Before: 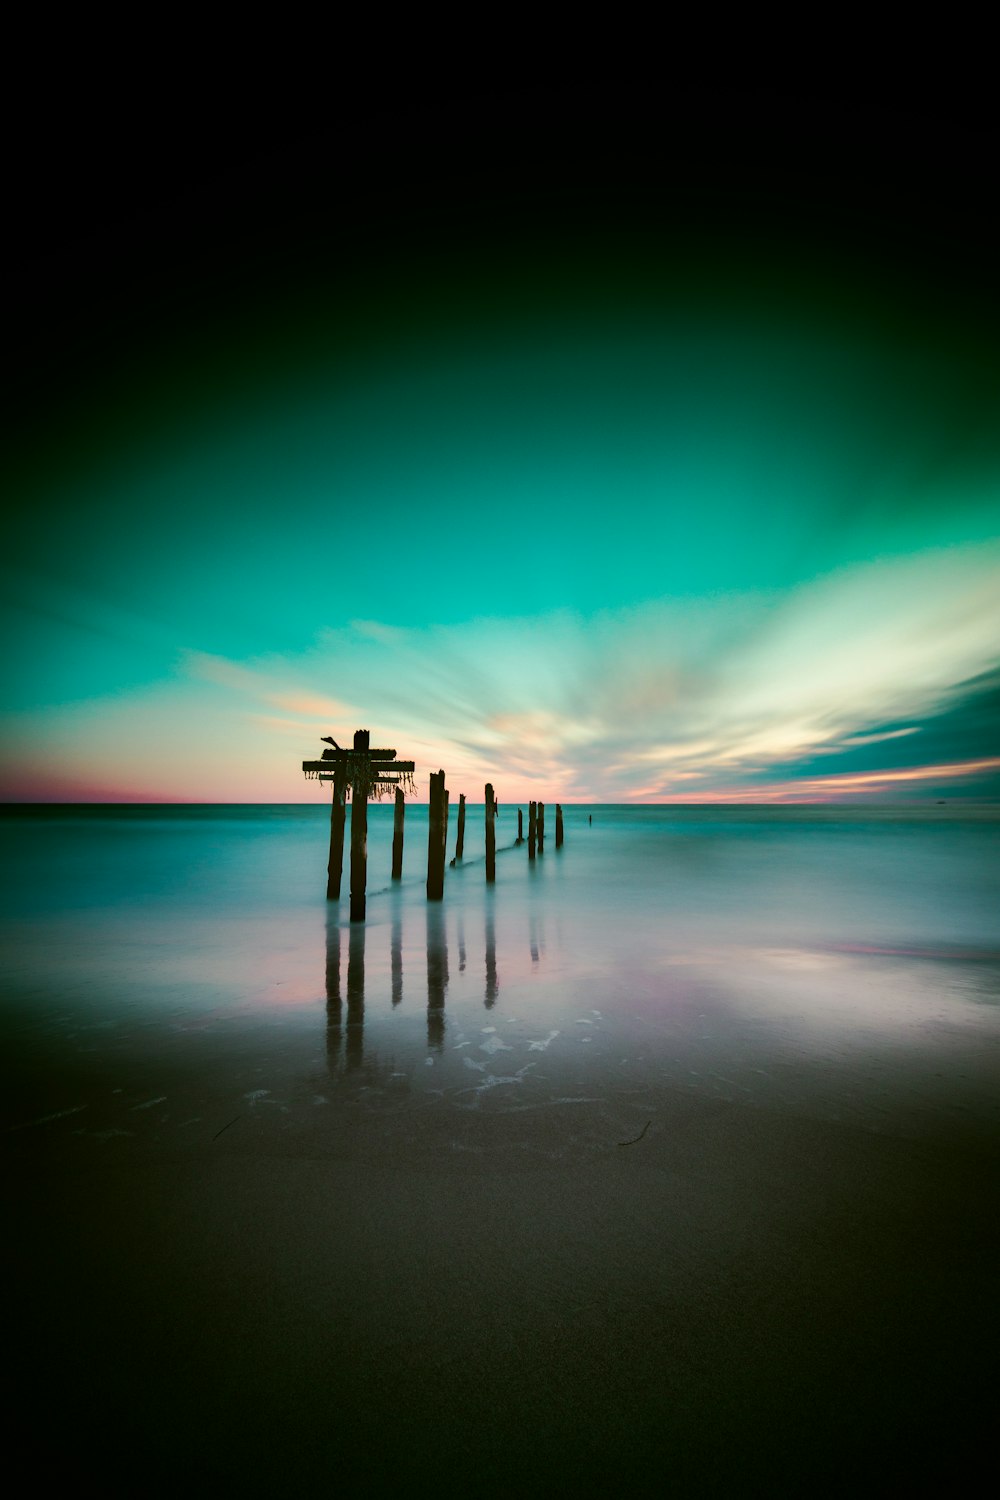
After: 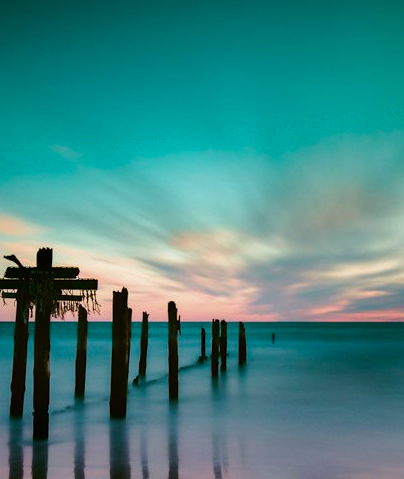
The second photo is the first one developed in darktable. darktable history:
velvia: on, module defaults
tone curve: curves: ch0 [(0, 0) (0.8, 0.757) (1, 1)], color space Lab, linked channels, preserve colors none
crop: left 31.751%, top 32.172%, right 27.8%, bottom 35.83%
contrast brightness saturation: contrast 0.07, brightness -0.13, saturation 0.06
color calibration: illuminant as shot in camera, x 0.358, y 0.373, temperature 4628.91 K
